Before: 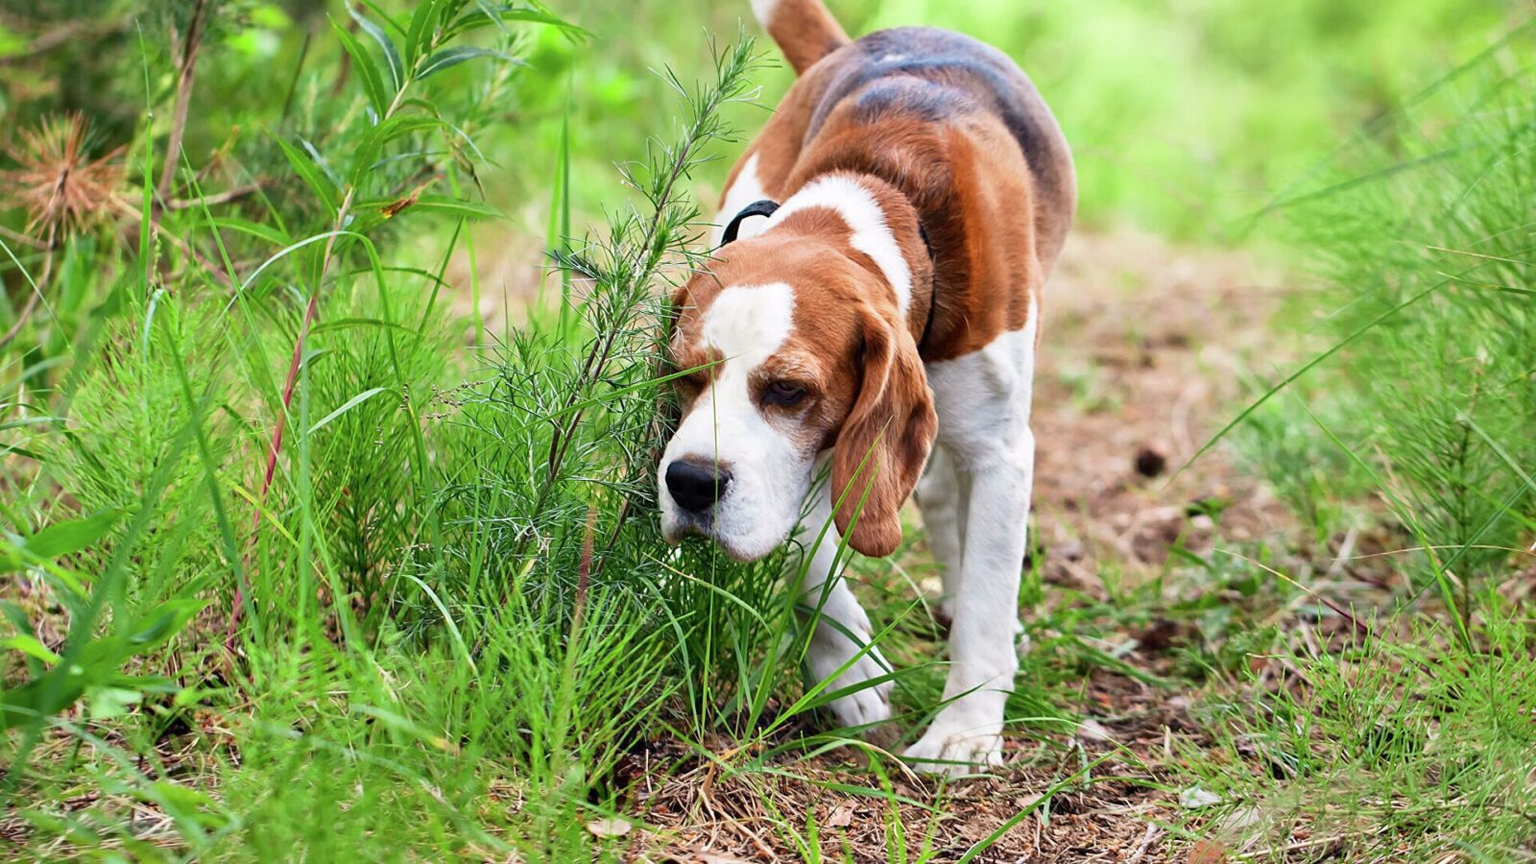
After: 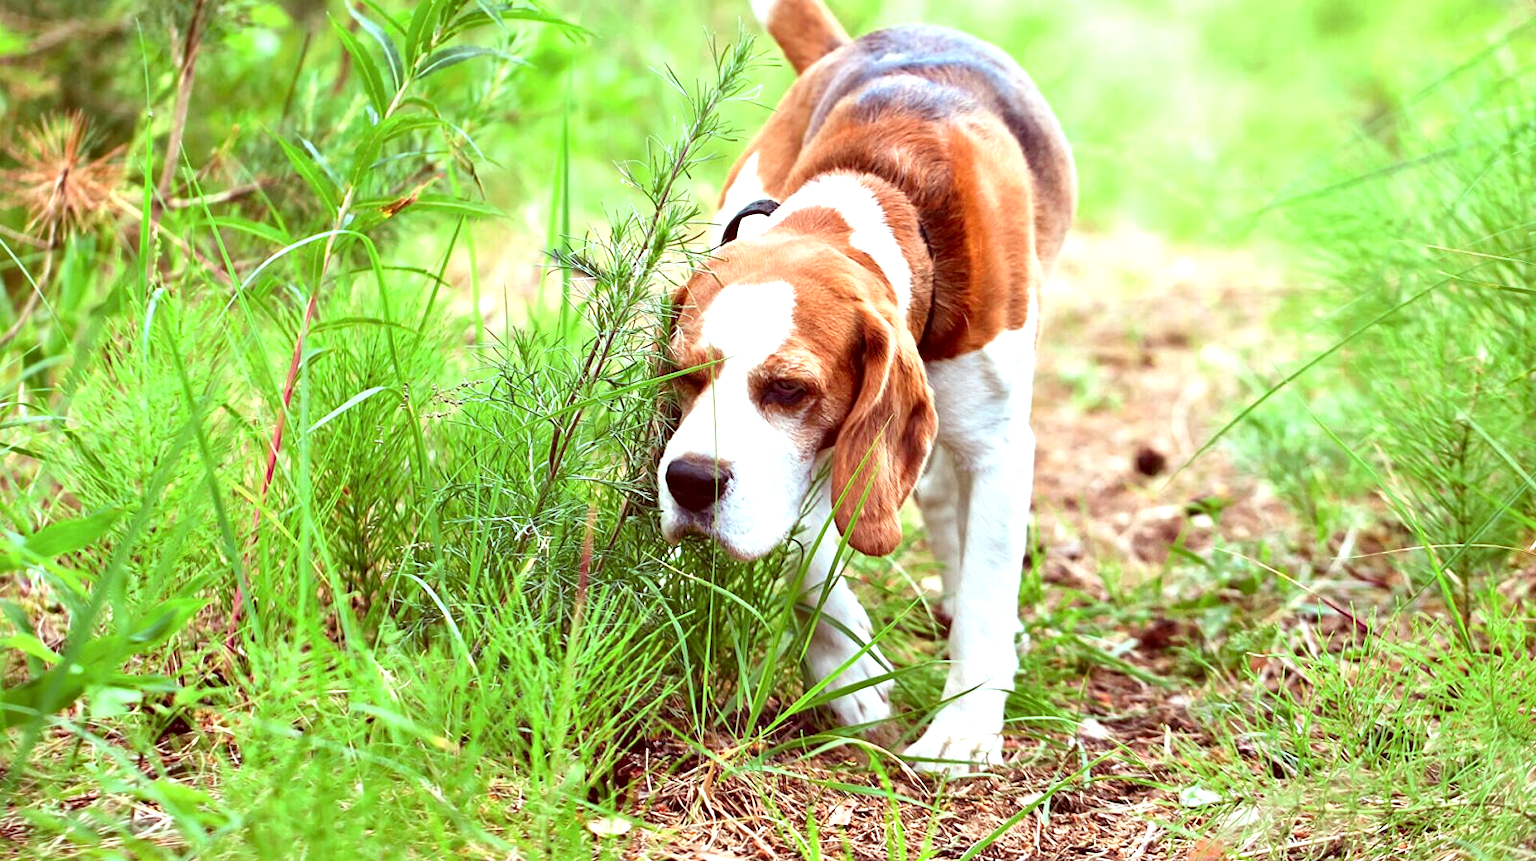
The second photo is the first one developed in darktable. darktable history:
color correction: highlights a* -7.27, highlights b* -0.219, shadows a* 20.77, shadows b* 11.69
crop: top 0.169%, bottom 0.099%
exposure: exposure 0.781 EV, compensate highlight preservation false
